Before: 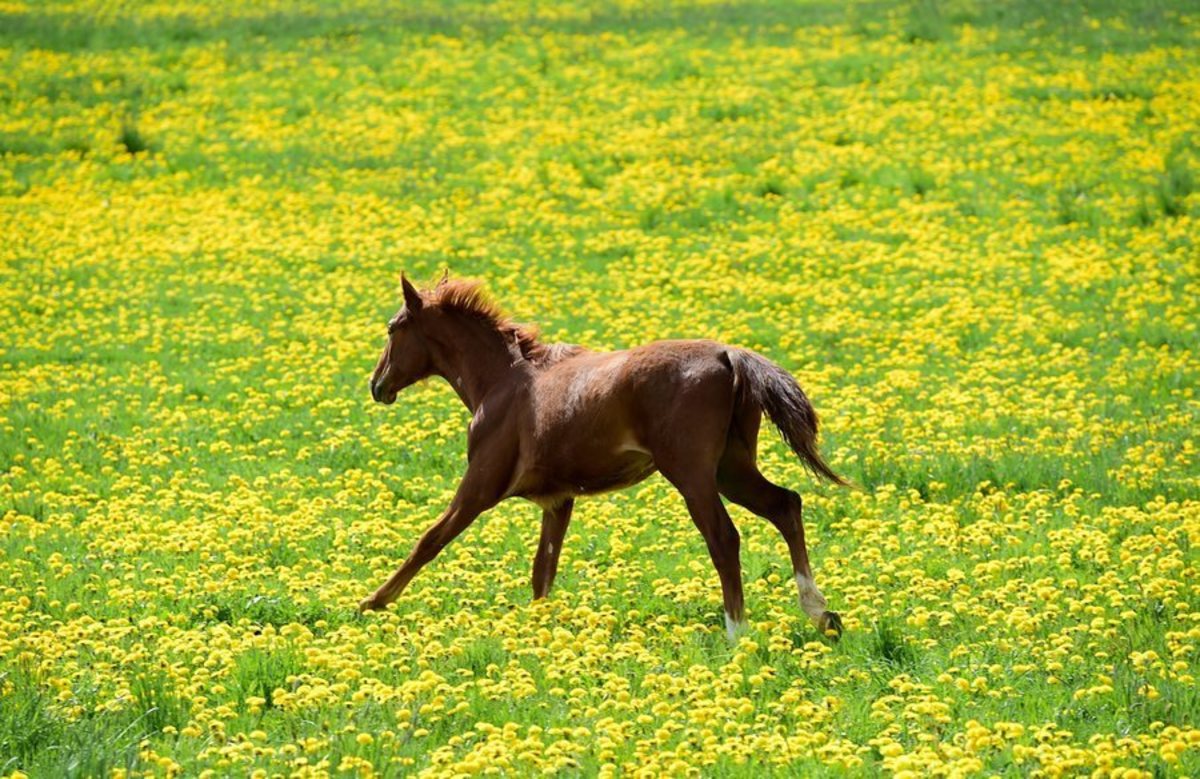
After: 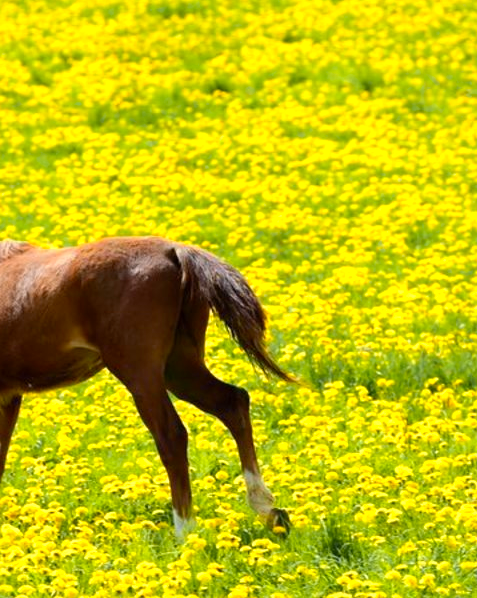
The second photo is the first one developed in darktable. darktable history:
crop: left 46.022%, top 13.245%, right 14.146%, bottom 9.931%
shadows and highlights: shadows 25.55, highlights -23.1
color zones: curves: ch0 [(0, 0.511) (0.143, 0.531) (0.286, 0.56) (0.429, 0.5) (0.571, 0.5) (0.714, 0.5) (0.857, 0.5) (1, 0.5)]; ch1 [(0, 0.525) (0.143, 0.705) (0.286, 0.715) (0.429, 0.35) (0.571, 0.35) (0.714, 0.35) (0.857, 0.4) (1, 0.4)]; ch2 [(0, 0.572) (0.143, 0.512) (0.286, 0.473) (0.429, 0.45) (0.571, 0.5) (0.714, 0.5) (0.857, 0.518) (1, 0.518)]
